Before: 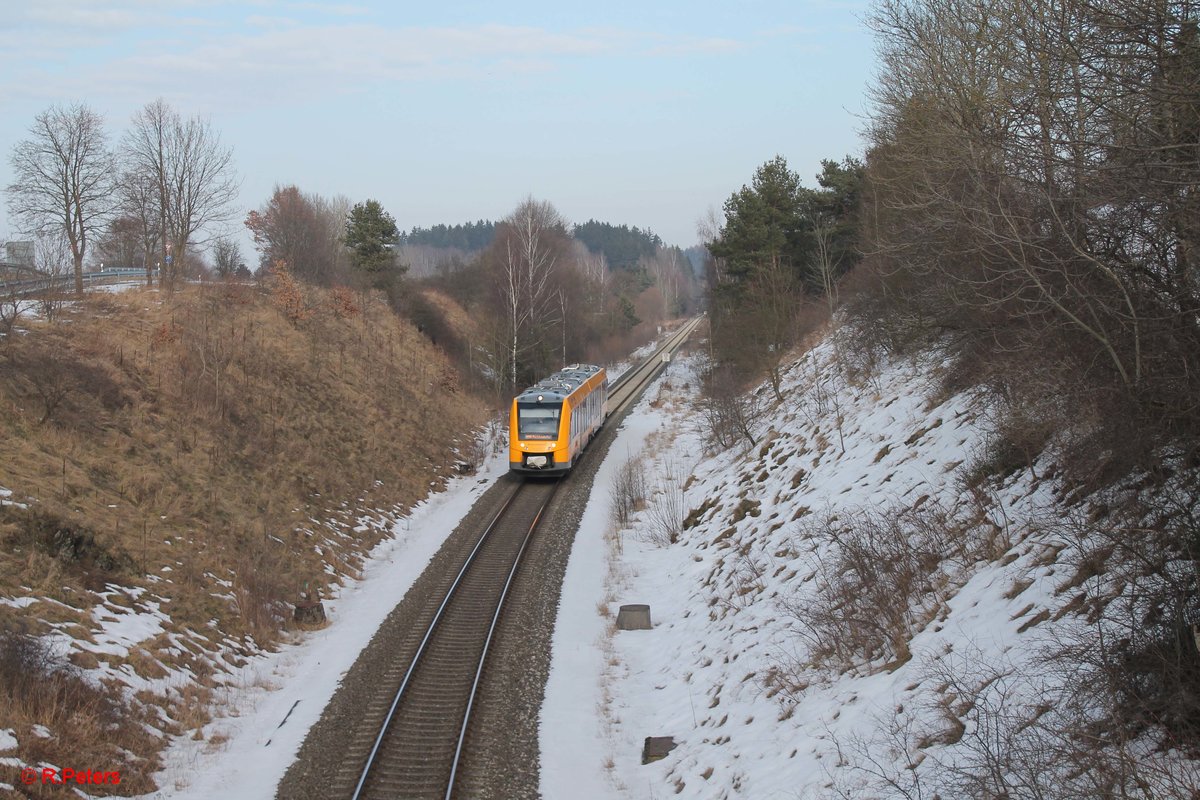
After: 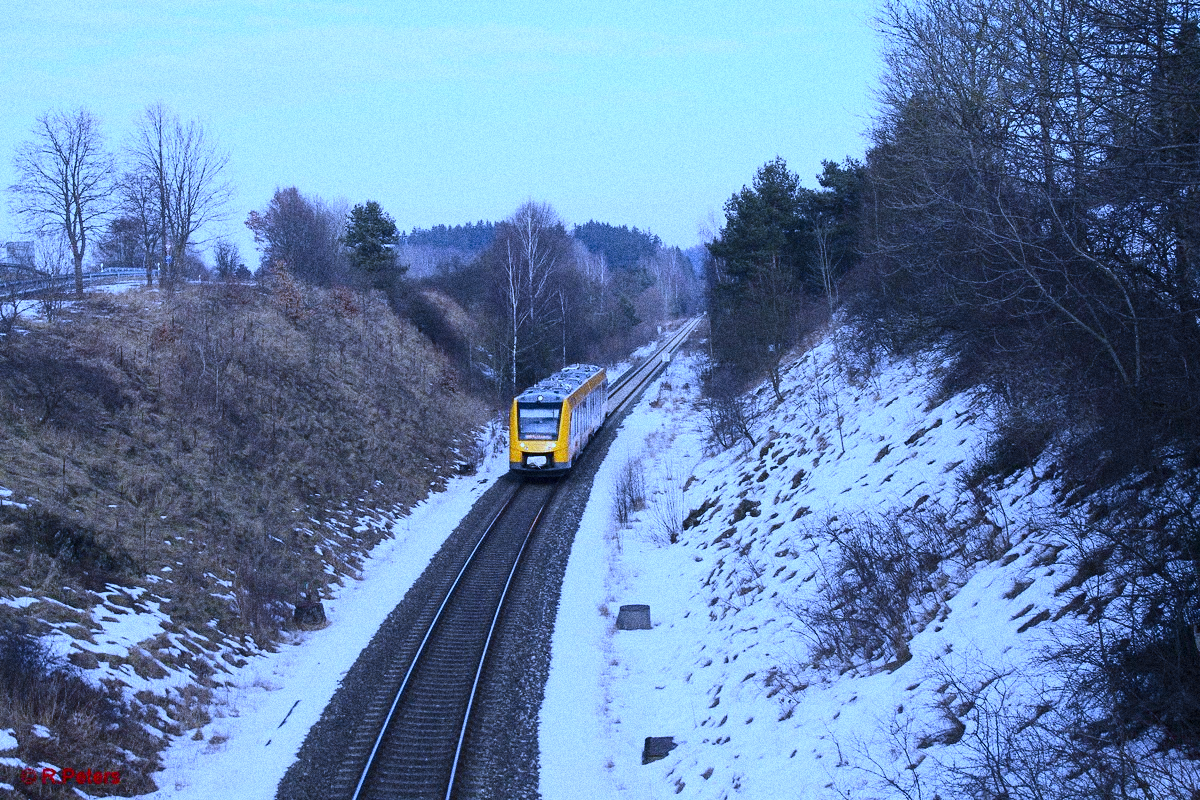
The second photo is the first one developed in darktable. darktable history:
color correction: highlights a* 0.816, highlights b* 2.78, saturation 1.1
contrast brightness saturation: contrast 0.28
grain: coarseness 14.49 ISO, strength 48.04%, mid-tones bias 35%
white balance: red 0.766, blue 1.537
